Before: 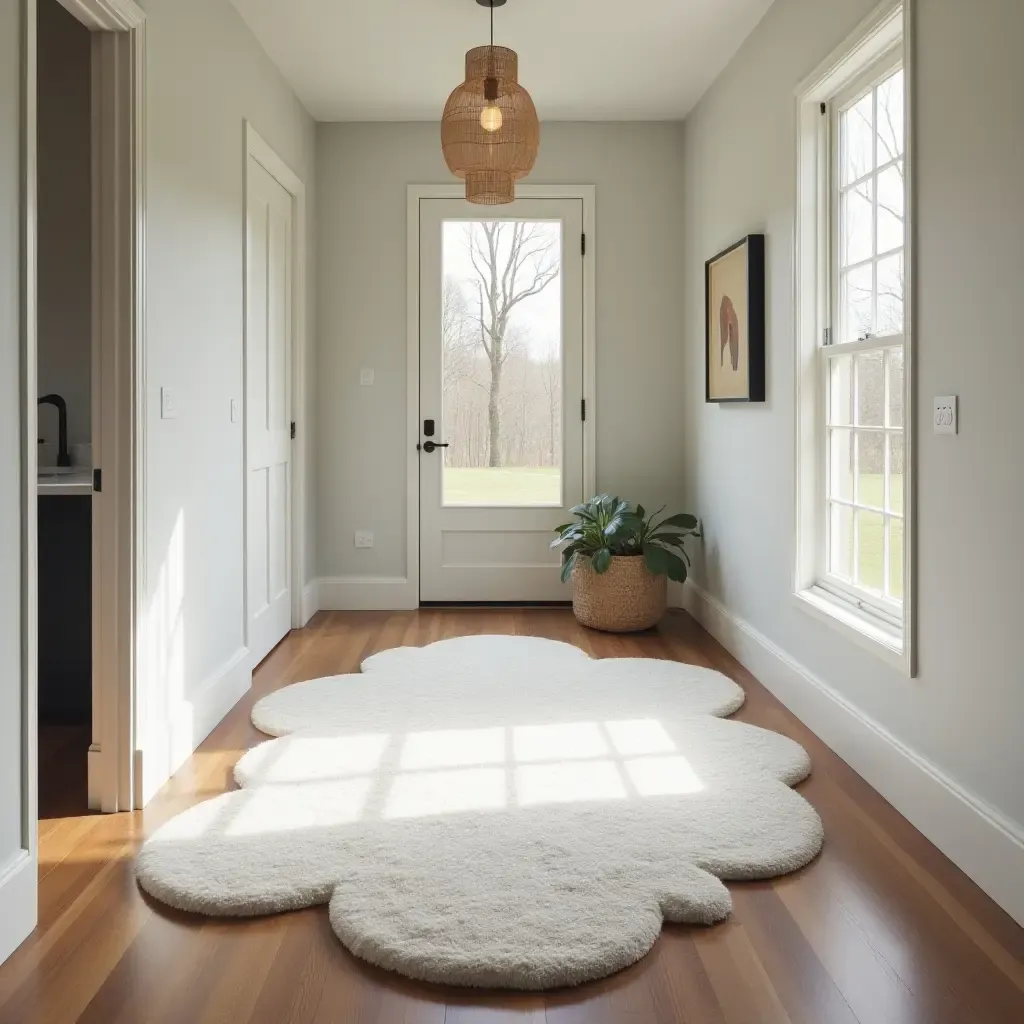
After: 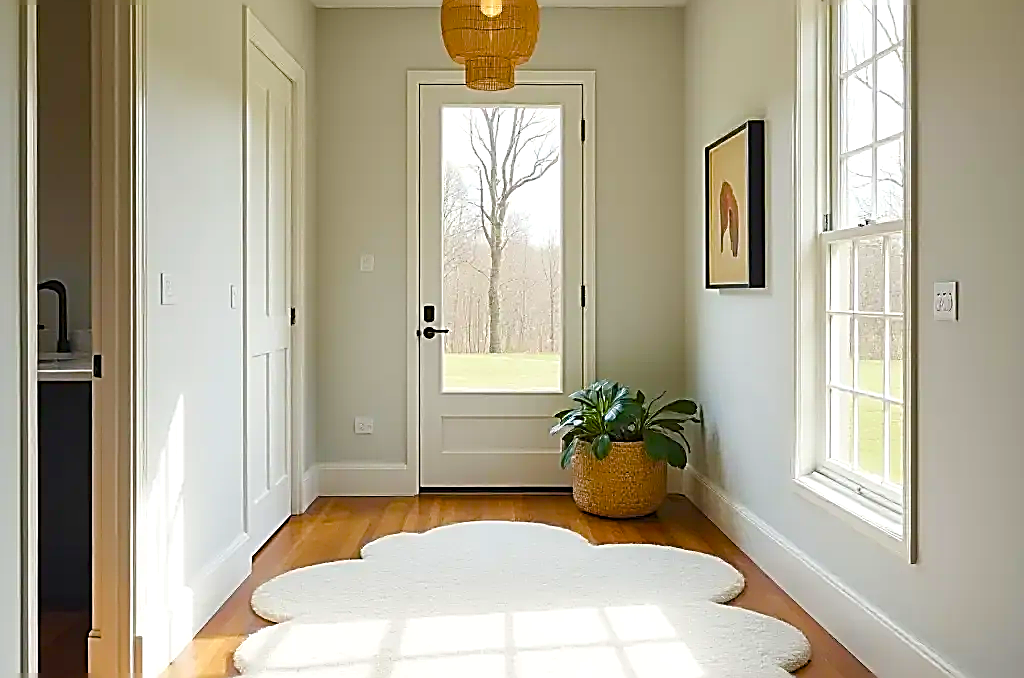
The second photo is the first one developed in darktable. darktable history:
color balance rgb: linear chroma grading › shadows 9.523%, linear chroma grading › highlights 9.737%, linear chroma grading › global chroma 14.636%, linear chroma grading › mid-tones 14.86%, perceptual saturation grading › global saturation 34.586%, perceptual saturation grading › highlights -29.885%, perceptual saturation grading › shadows 34.887%, perceptual brilliance grading › global brilliance 3.019%, global vibrance 20%
sharpen: amount 1.853
crop: top 11.173%, bottom 22.538%
